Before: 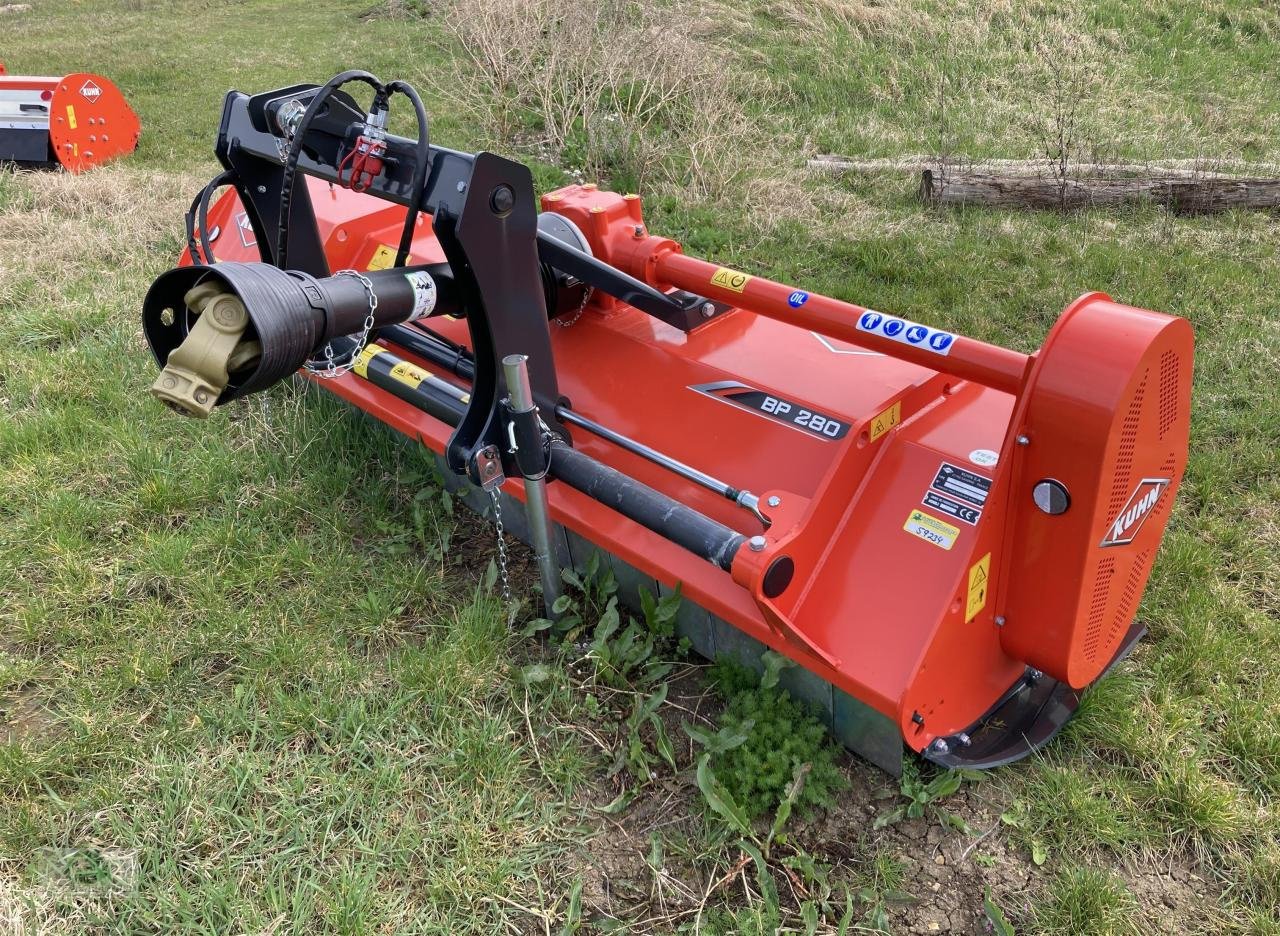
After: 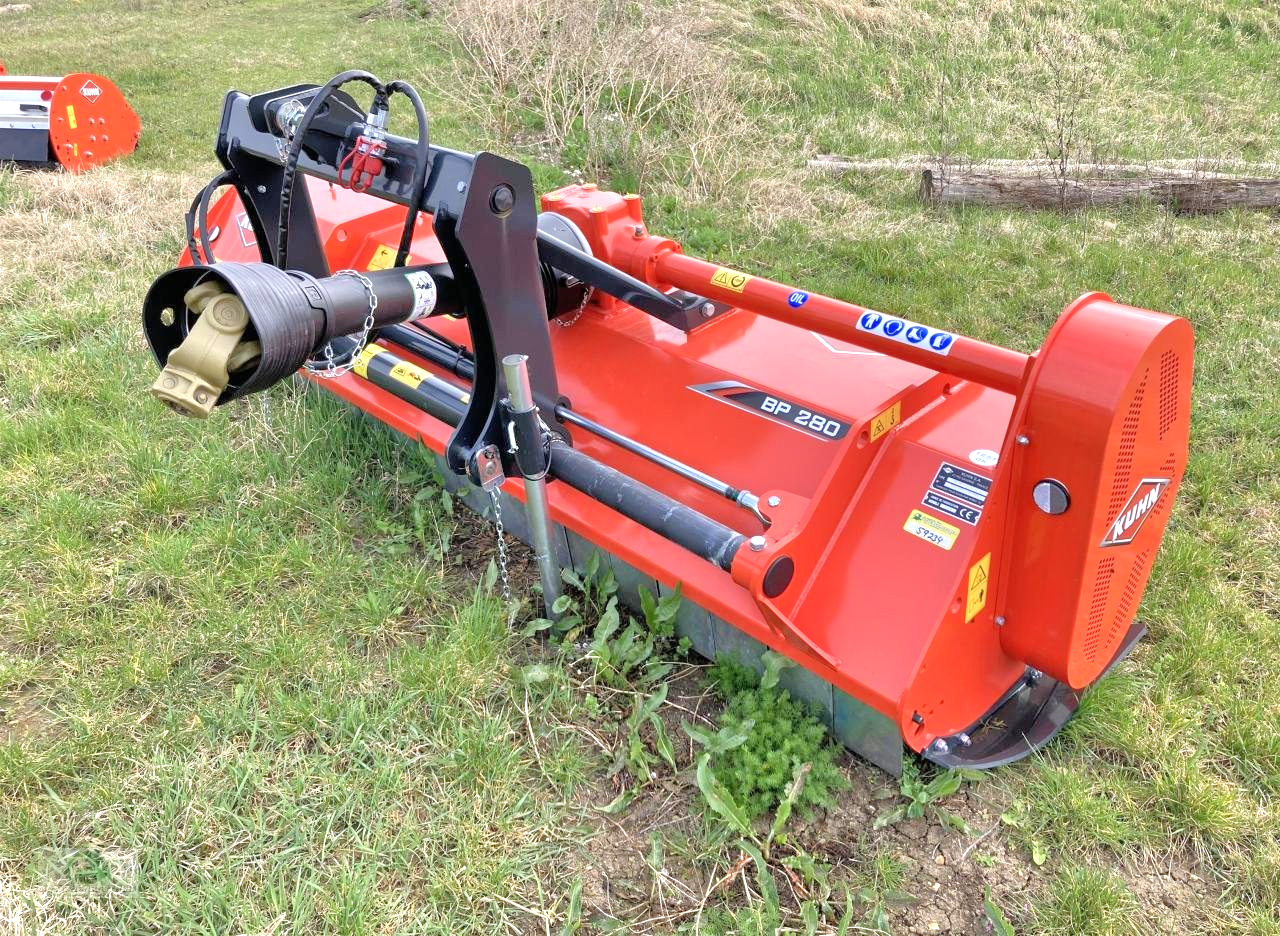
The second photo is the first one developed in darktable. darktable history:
exposure: black level correction 0, exposure 0.5 EV, compensate highlight preservation false
tone equalizer: -7 EV 0.15 EV, -6 EV 0.6 EV, -5 EV 1.15 EV, -4 EV 1.33 EV, -3 EV 1.15 EV, -2 EV 0.6 EV, -1 EV 0.15 EV, mask exposure compensation -0.5 EV
